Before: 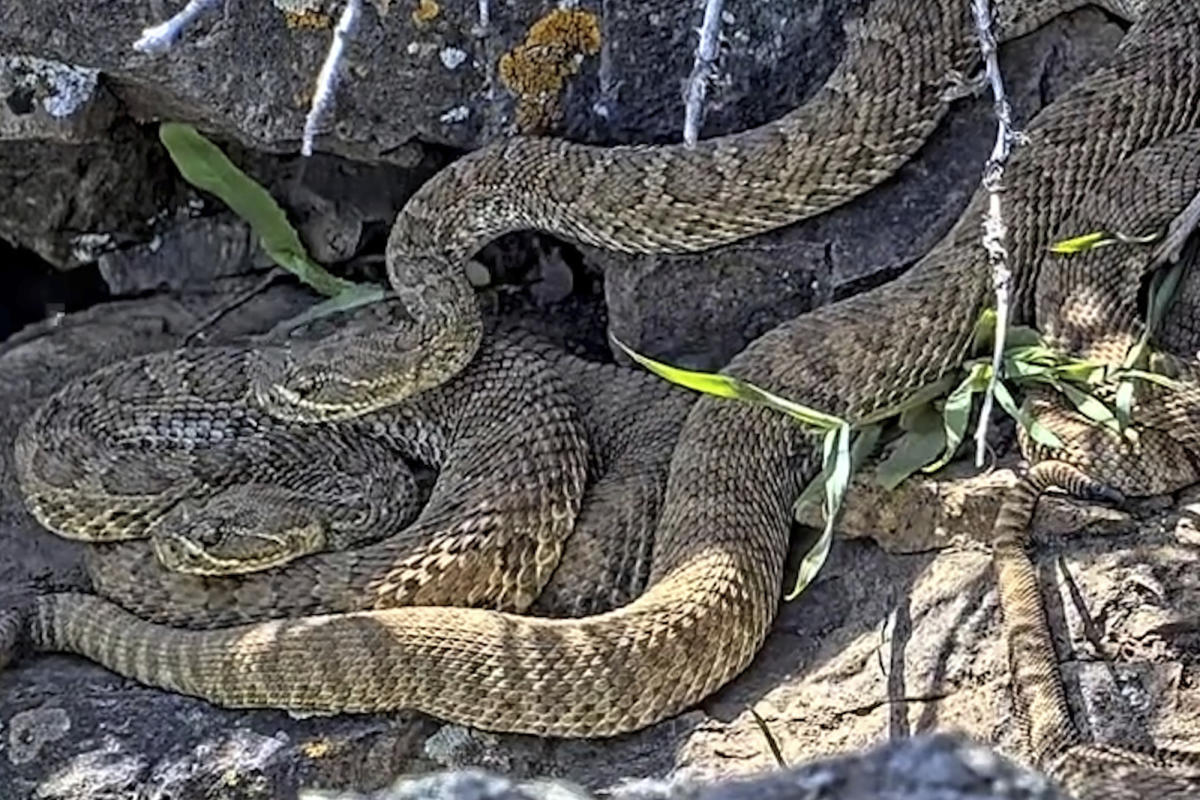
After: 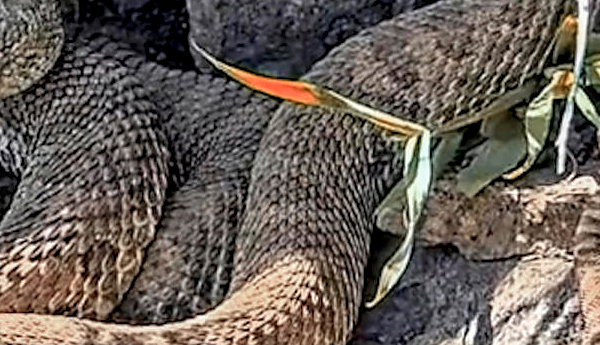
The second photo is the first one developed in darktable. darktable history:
crop: left 34.938%, top 36.65%, right 15.032%, bottom 20.111%
sharpen: radius 1.469, amount 0.39, threshold 1.399
color zones: curves: ch0 [(0.006, 0.385) (0.143, 0.563) (0.243, 0.321) (0.352, 0.464) (0.516, 0.456) (0.625, 0.5) (0.75, 0.5) (0.875, 0.5)]; ch1 [(0, 0.5) (0.134, 0.504) (0.246, 0.463) (0.421, 0.515) (0.5, 0.56) (0.625, 0.5) (0.75, 0.5) (0.875, 0.5)]; ch2 [(0, 0.5) (0.131, 0.426) (0.307, 0.289) (0.38, 0.188) (0.513, 0.216) (0.625, 0.548) (0.75, 0.468) (0.838, 0.396) (0.971, 0.311)]
local contrast: on, module defaults
